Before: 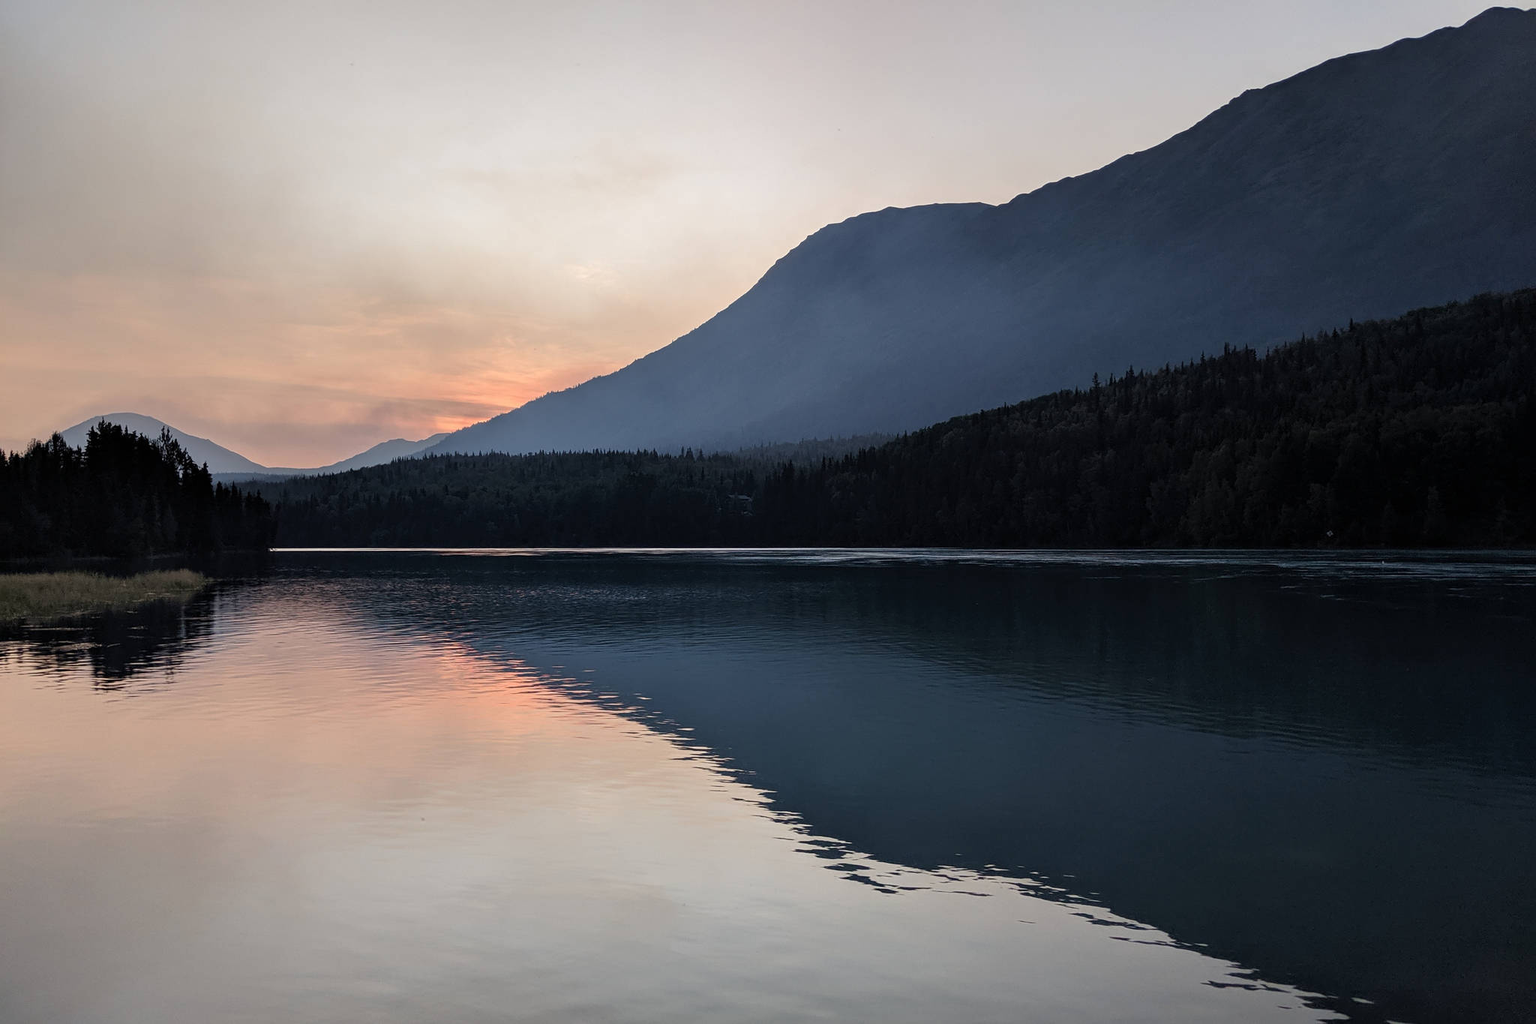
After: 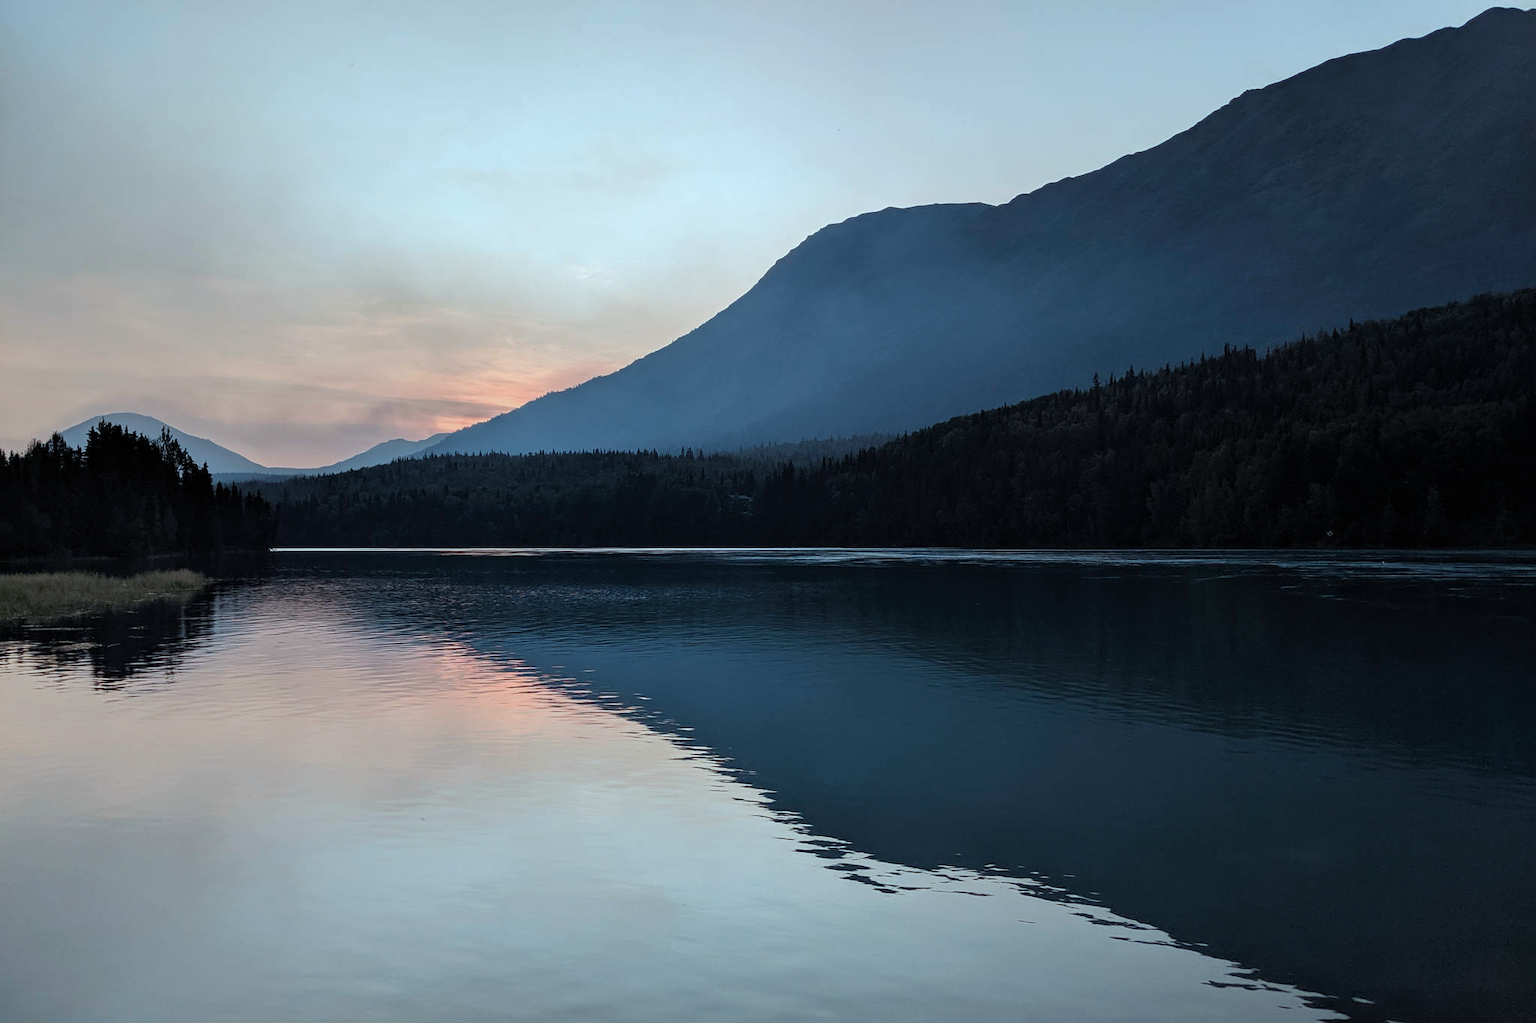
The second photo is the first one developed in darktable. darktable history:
color correction: highlights a* -11.45, highlights b* -15.34
